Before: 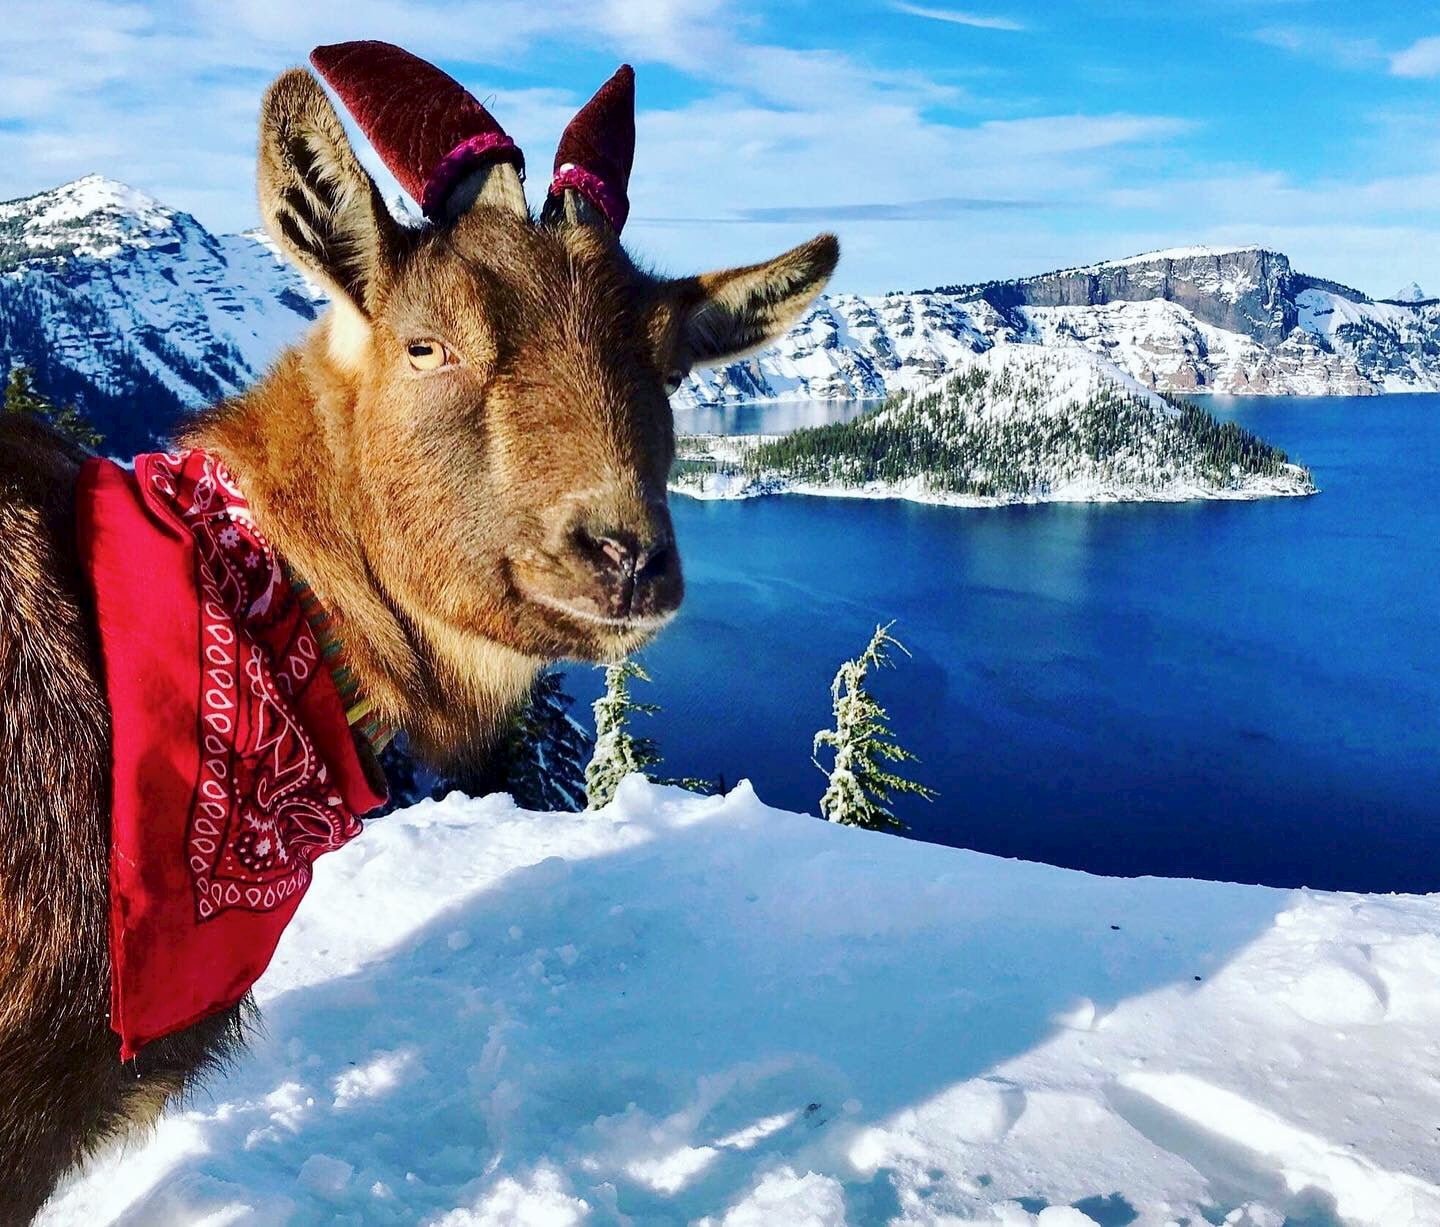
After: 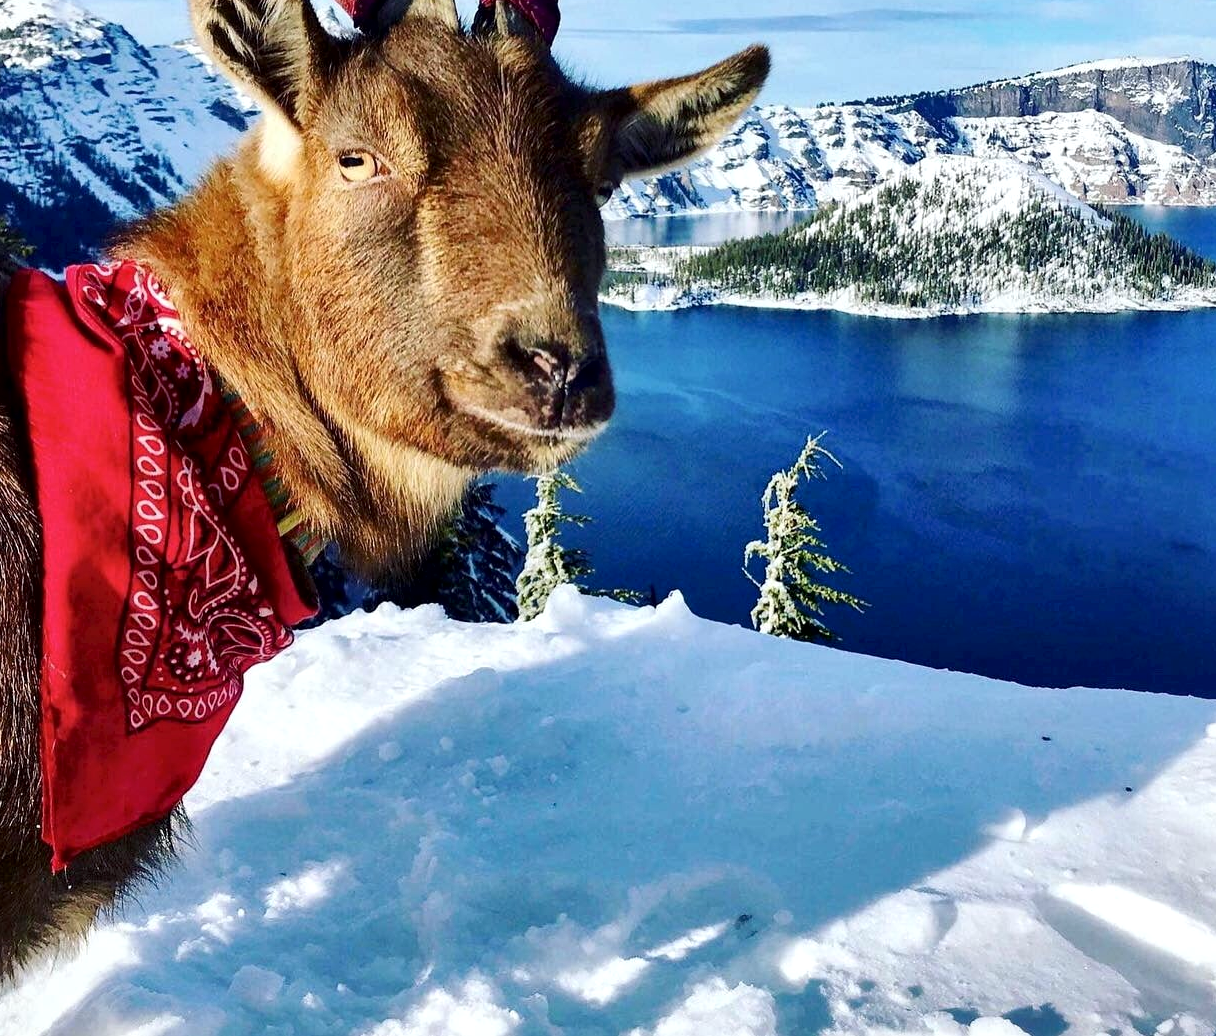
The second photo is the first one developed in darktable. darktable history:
local contrast: mode bilateral grid, contrast 20, coarseness 100, detail 150%, midtone range 0.2
crop and rotate: left 4.842%, top 15.51%, right 10.668%
